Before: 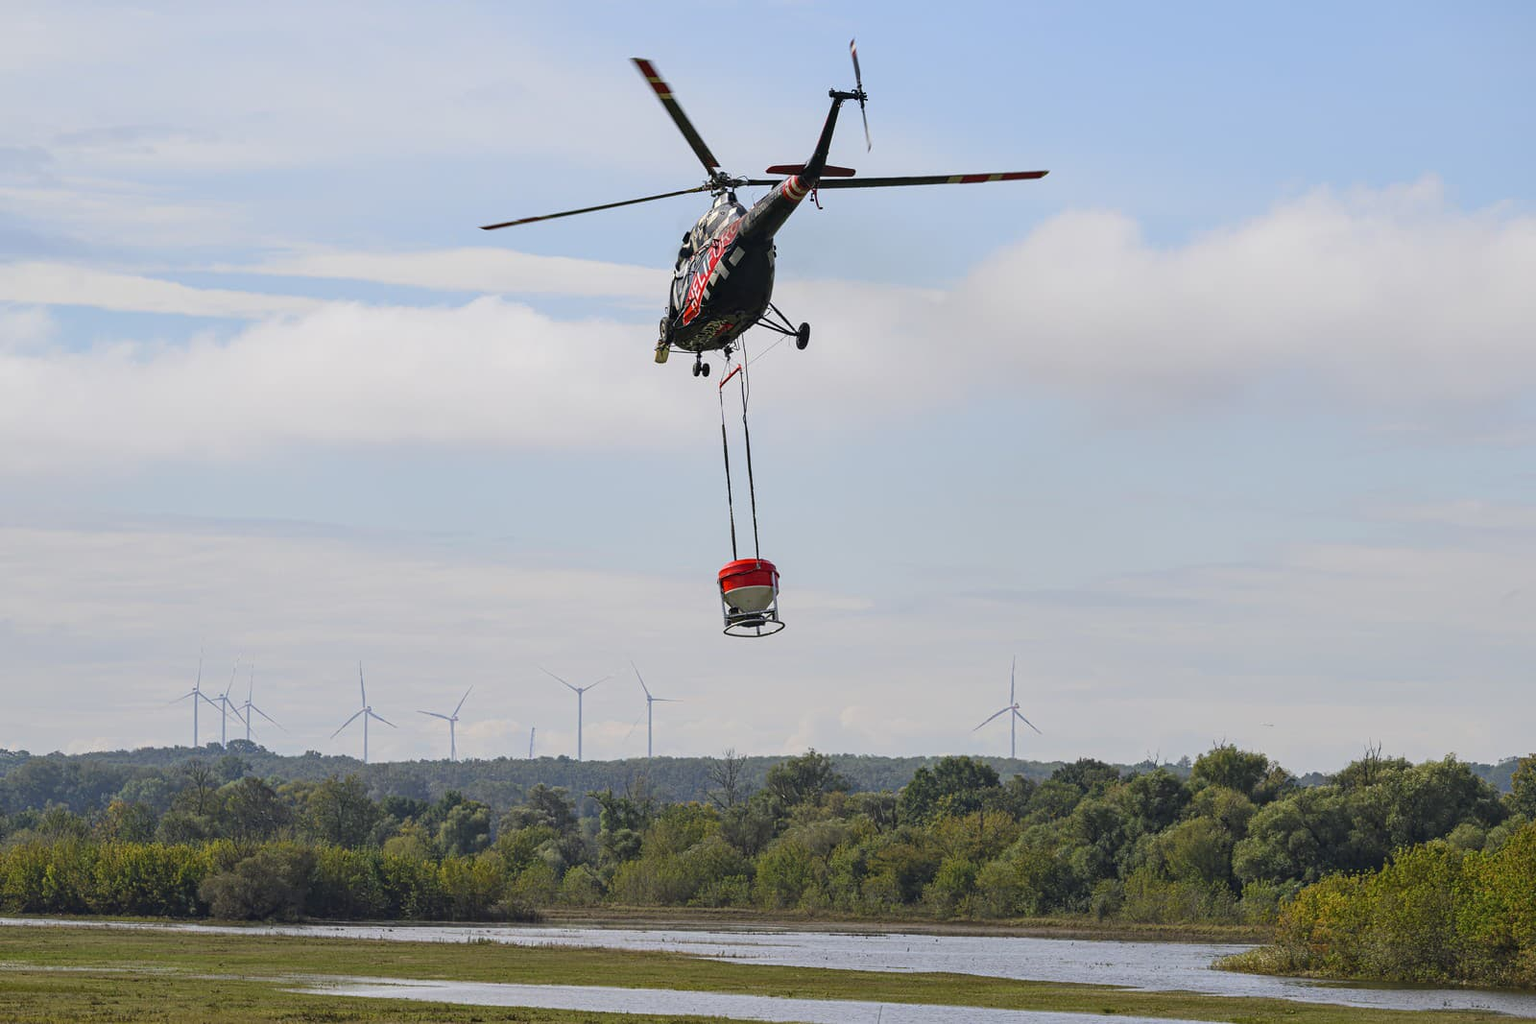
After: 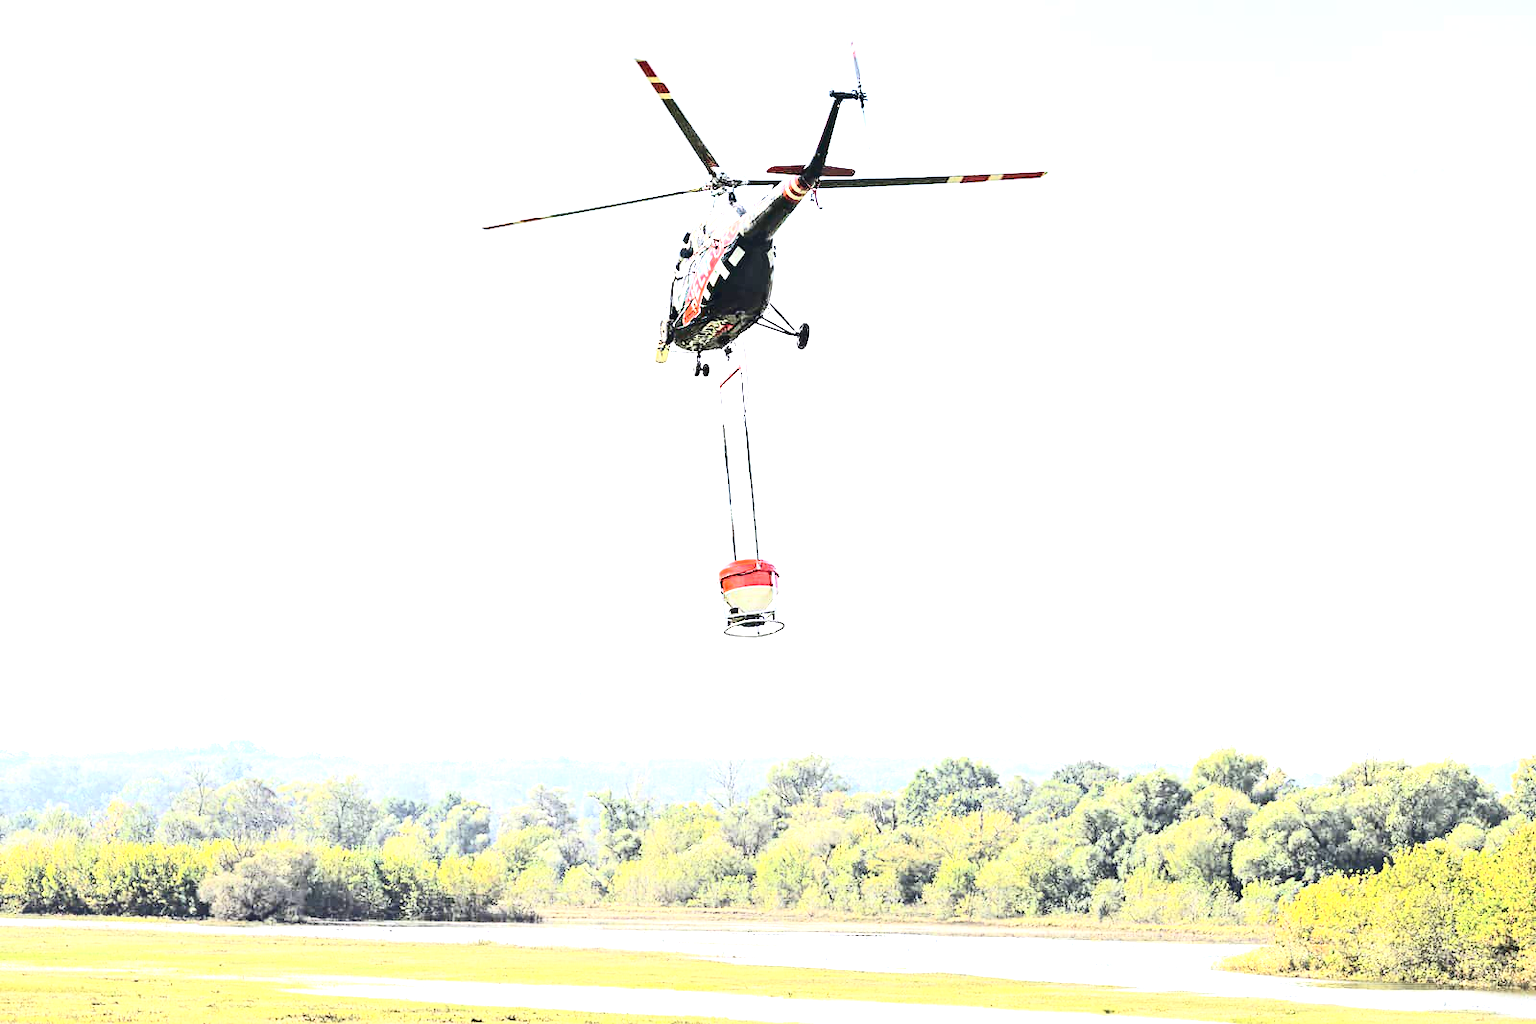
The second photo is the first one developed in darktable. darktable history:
contrast brightness saturation: contrast 0.5, saturation -0.1
exposure: exposure 3 EV, compensate highlight preservation false
